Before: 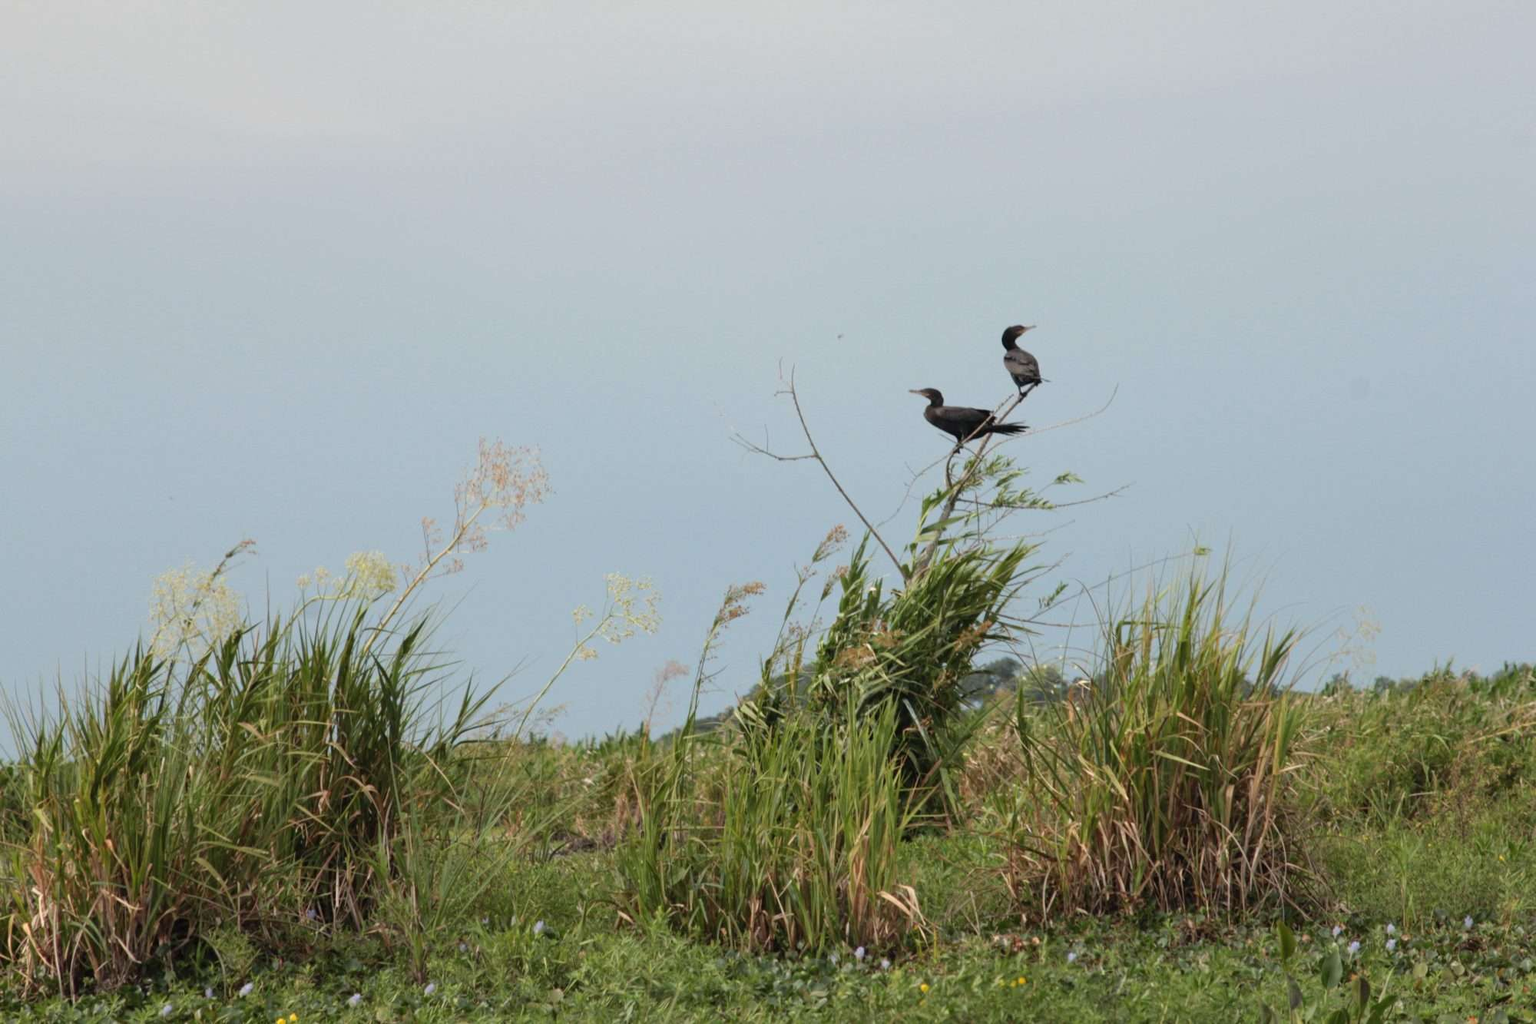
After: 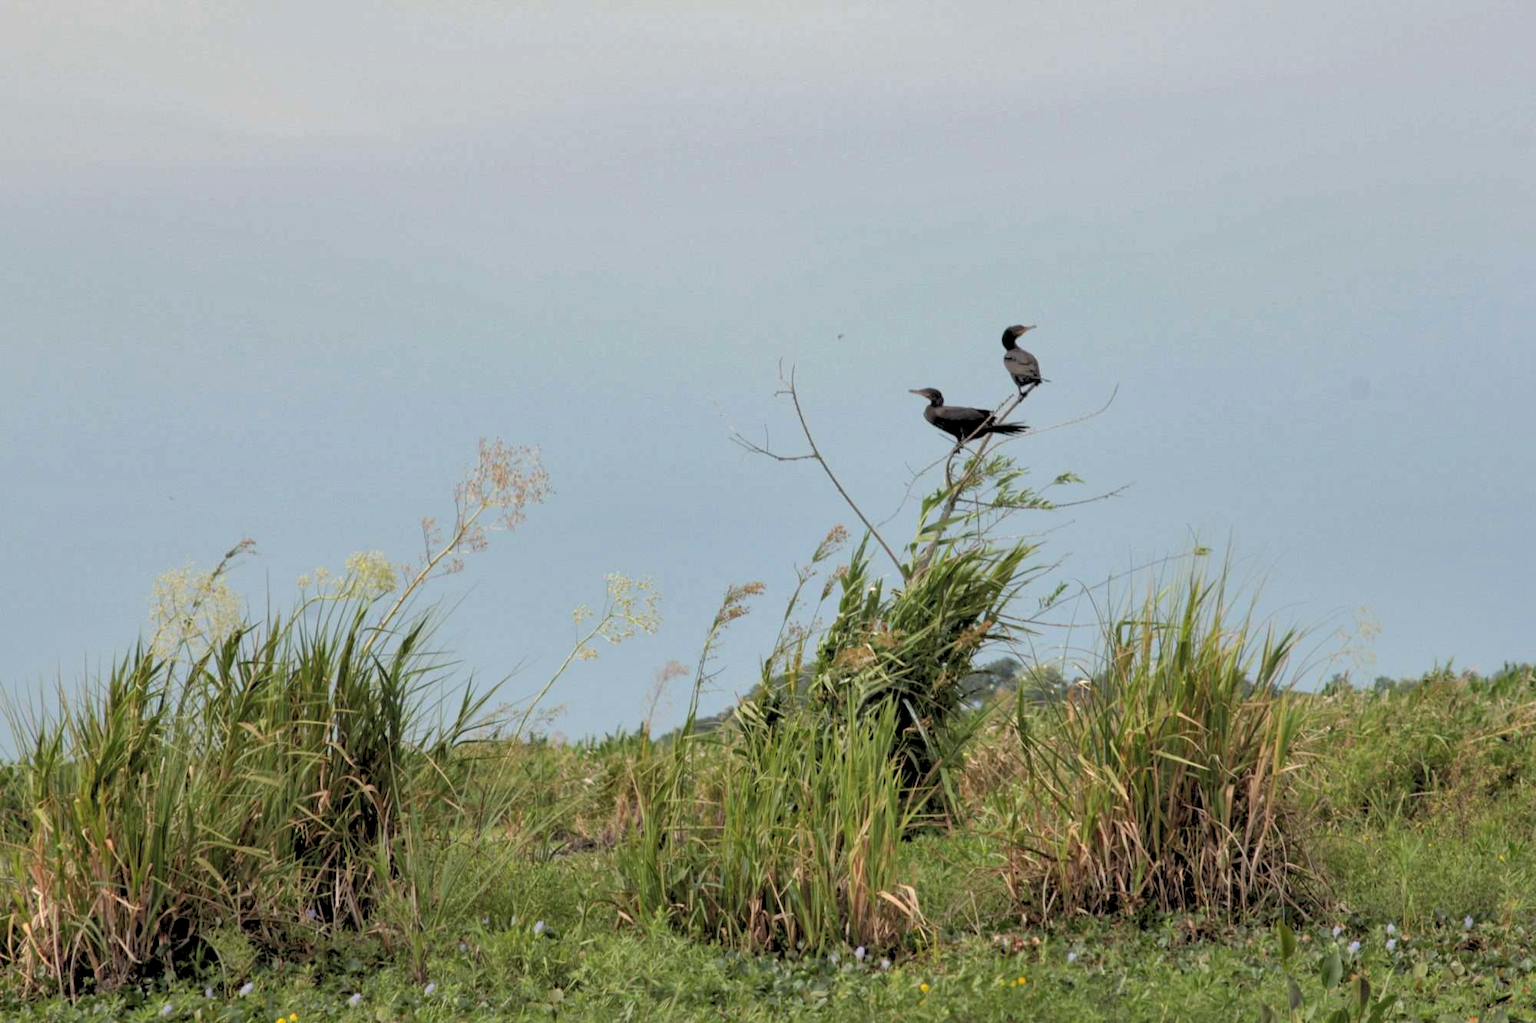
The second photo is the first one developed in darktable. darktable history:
rgb levels: levels [[0.013, 0.434, 0.89], [0, 0.5, 1], [0, 0.5, 1]]
shadows and highlights: on, module defaults
